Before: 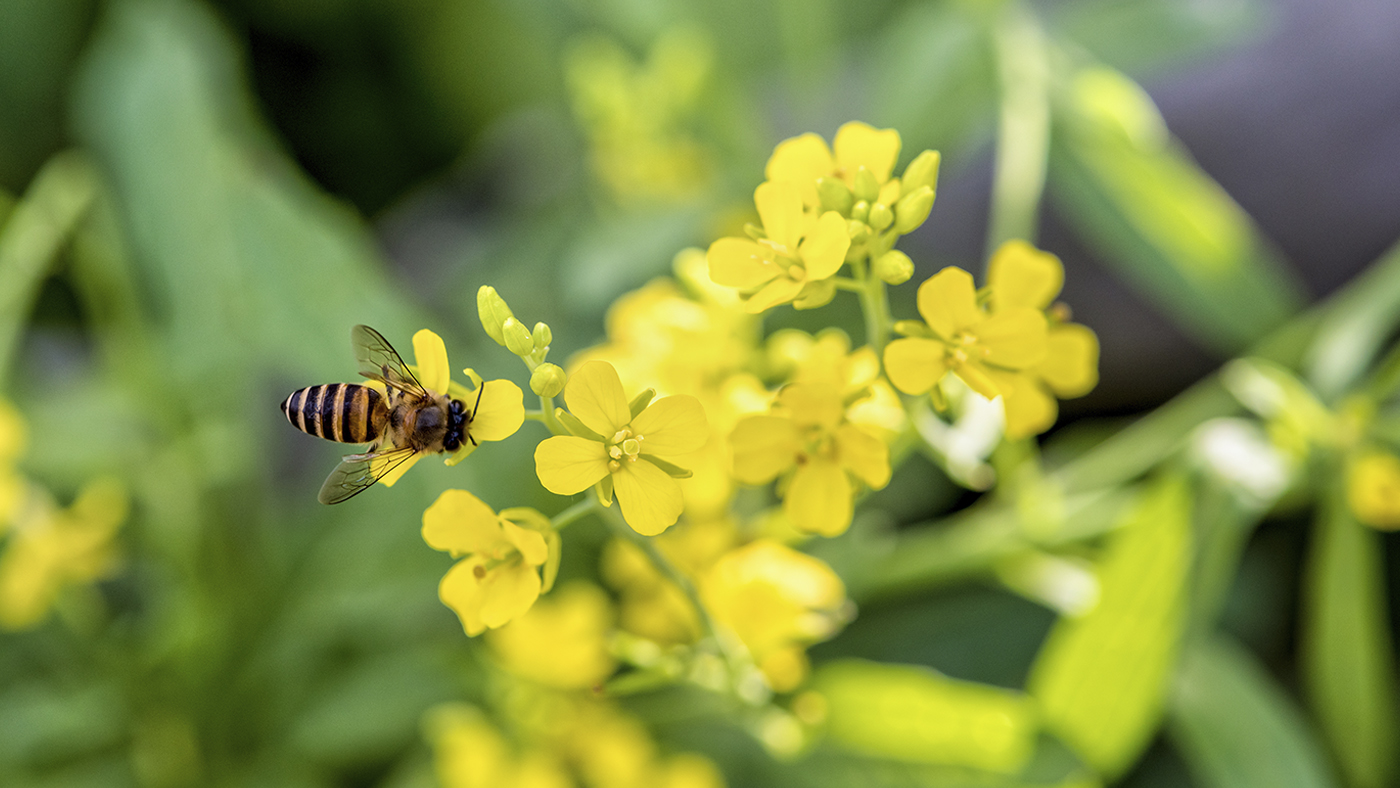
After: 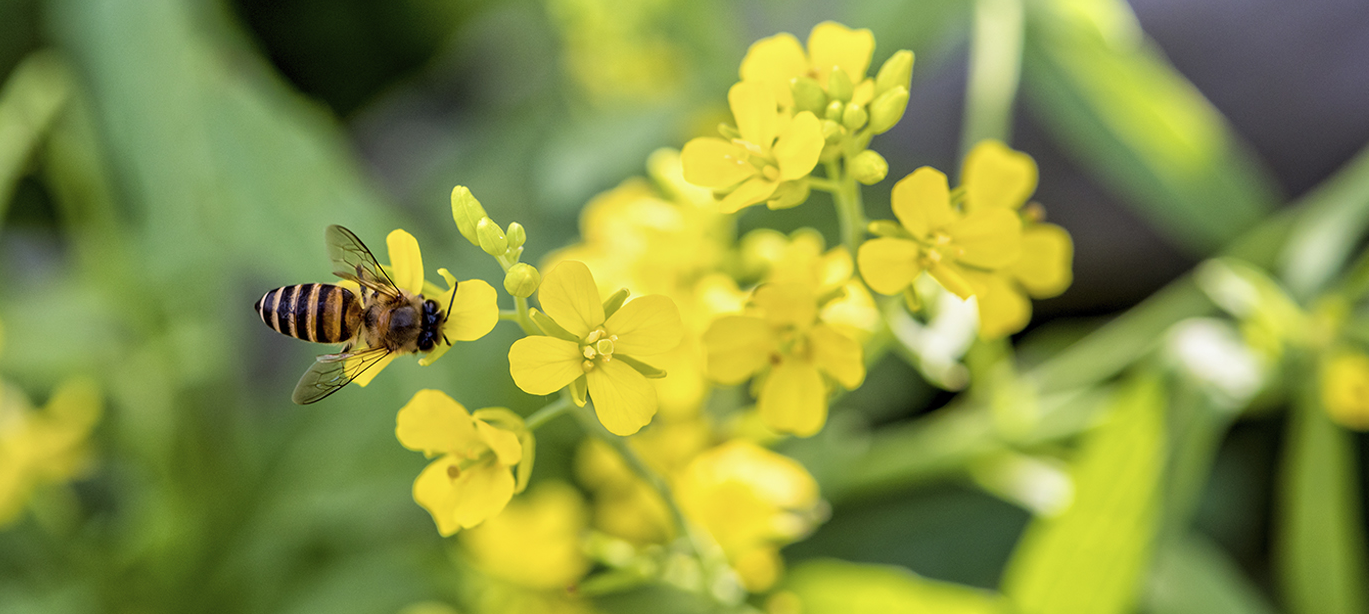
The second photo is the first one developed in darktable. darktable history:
crop and rotate: left 1.903%, top 12.777%, right 0.262%, bottom 9.218%
